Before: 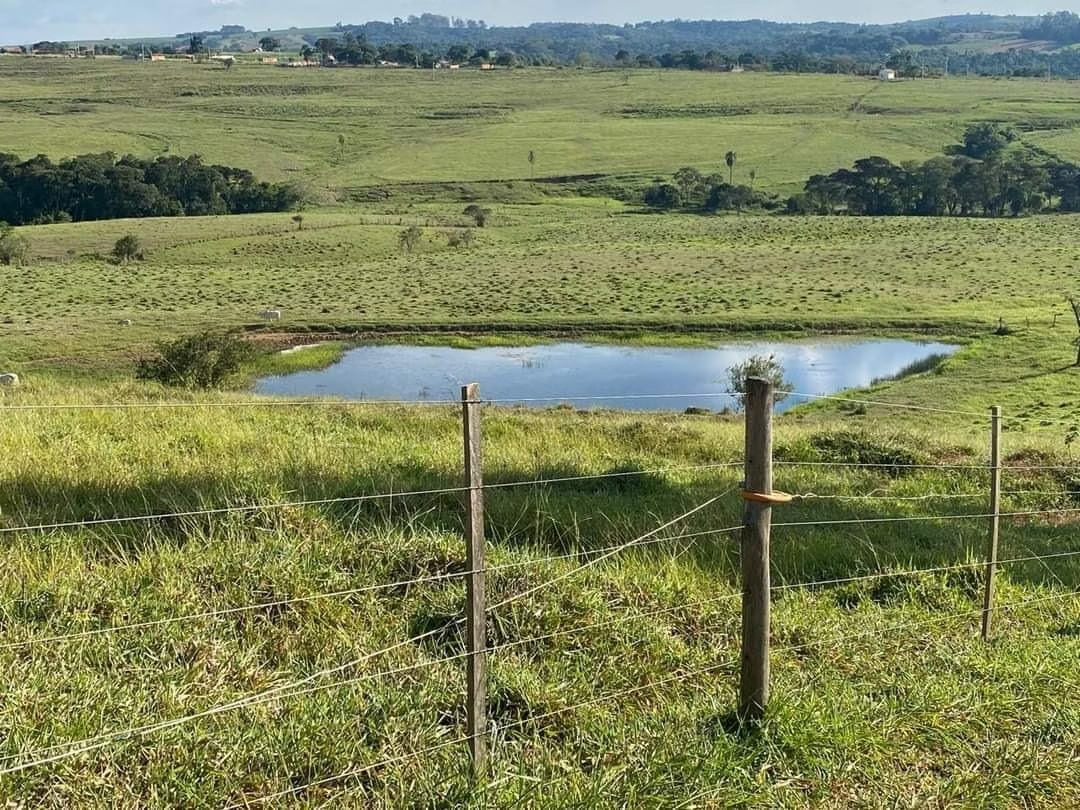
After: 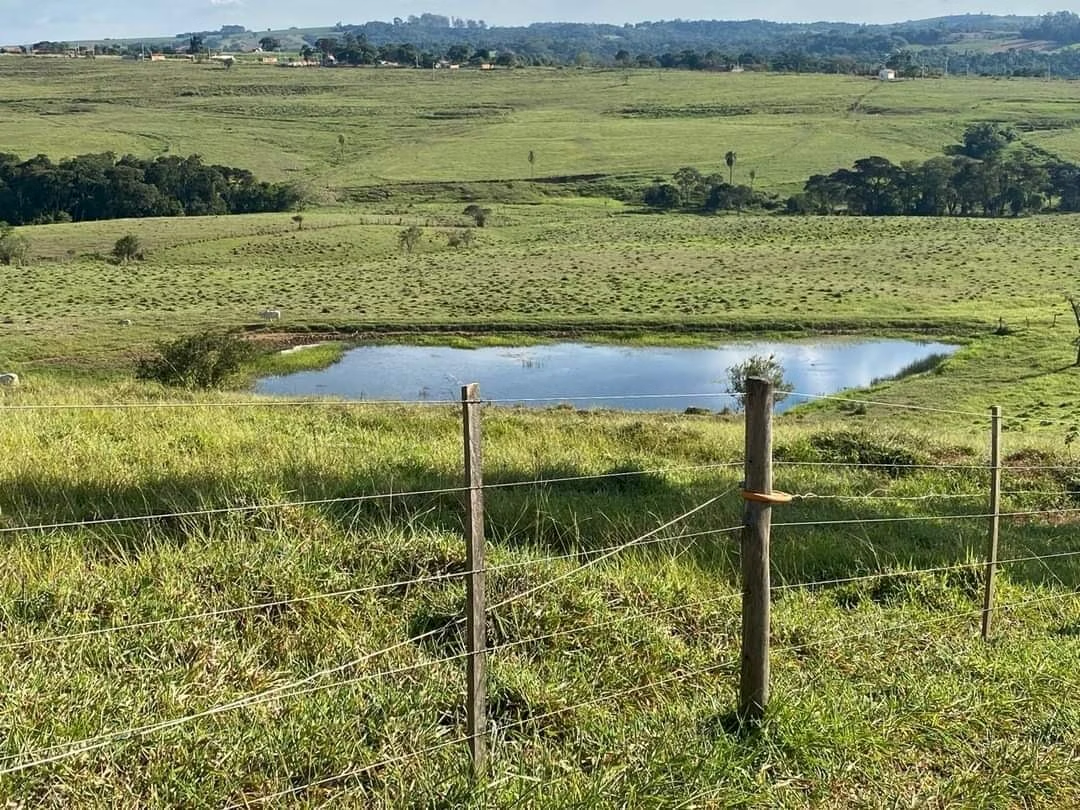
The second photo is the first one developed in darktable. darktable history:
local contrast: mode bilateral grid, contrast 20, coarseness 50, detail 121%, midtone range 0.2
